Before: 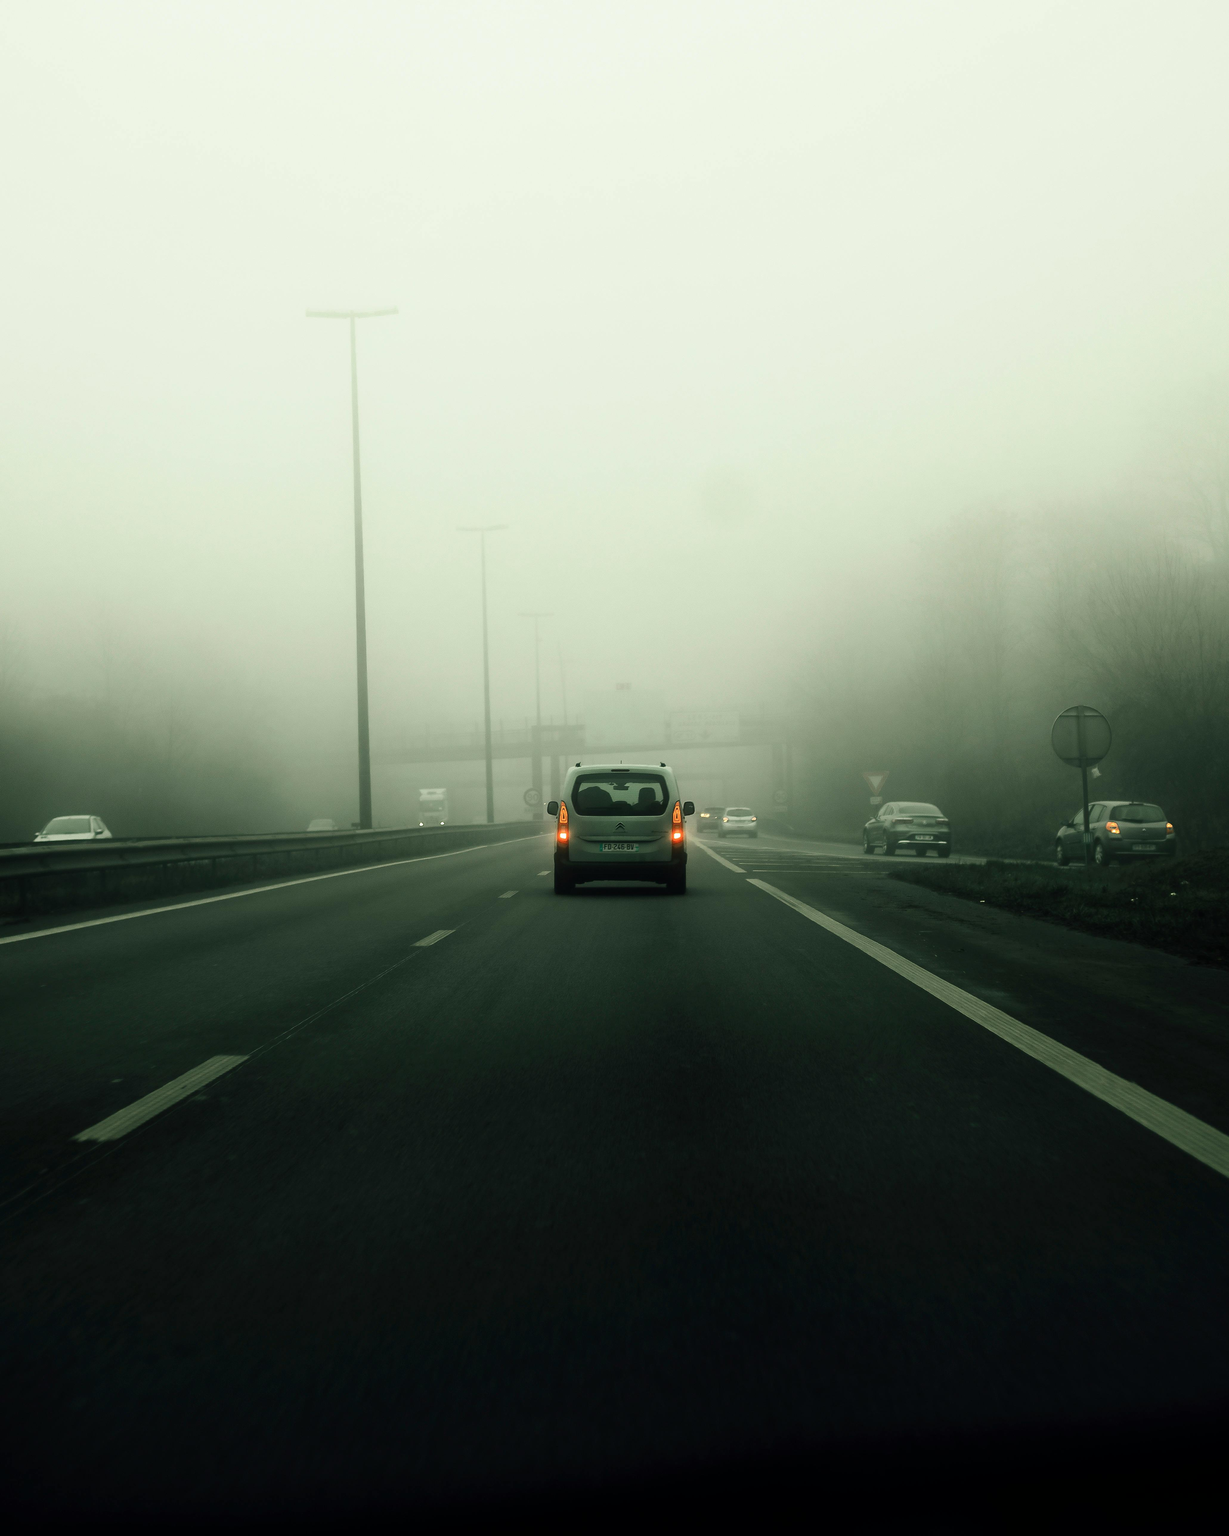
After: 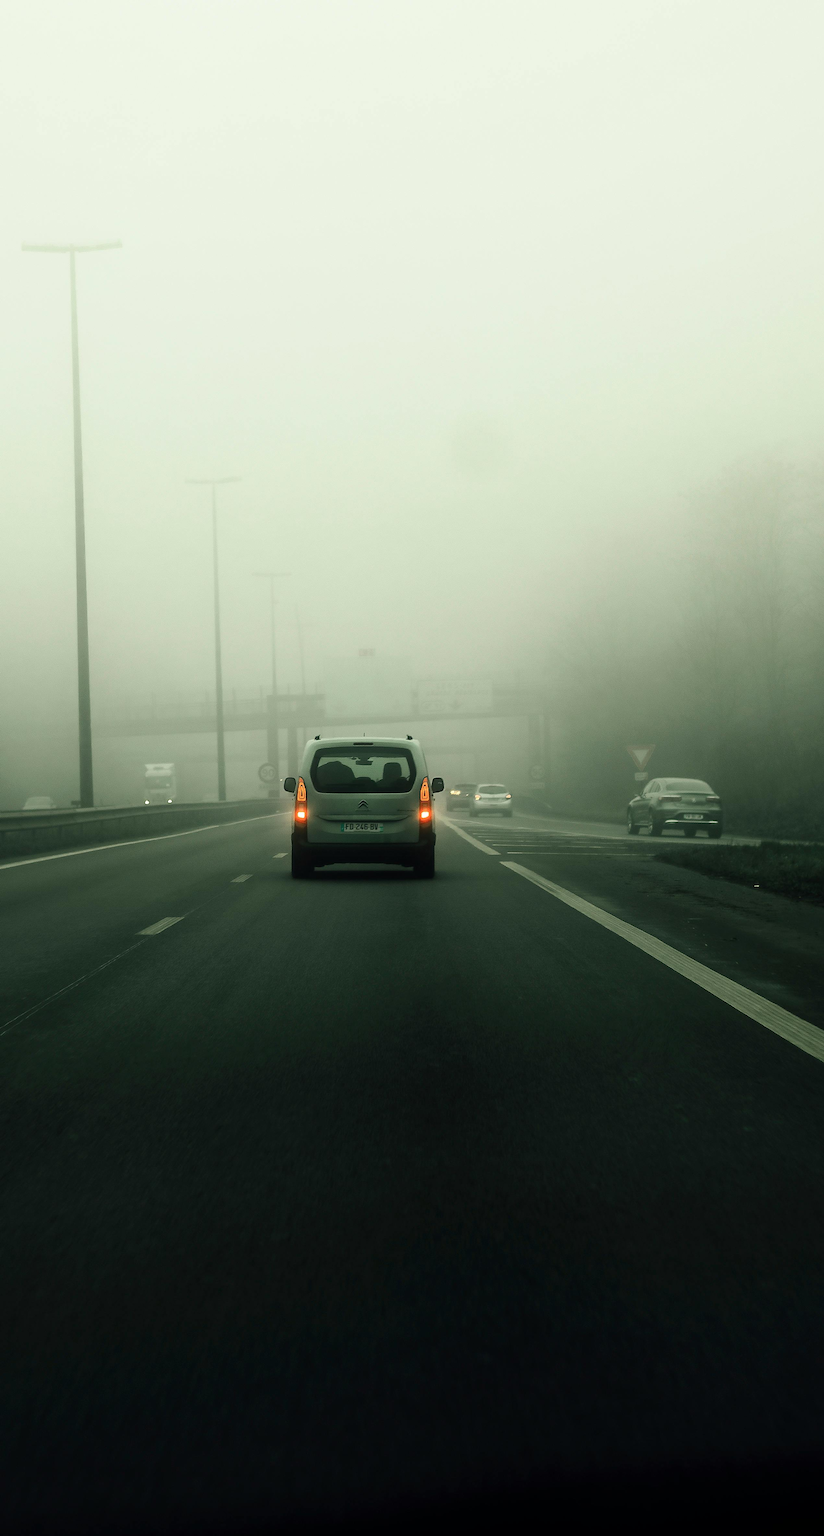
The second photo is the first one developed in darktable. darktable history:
crop and rotate: left 23.292%, top 5.629%, right 14.946%, bottom 2.317%
